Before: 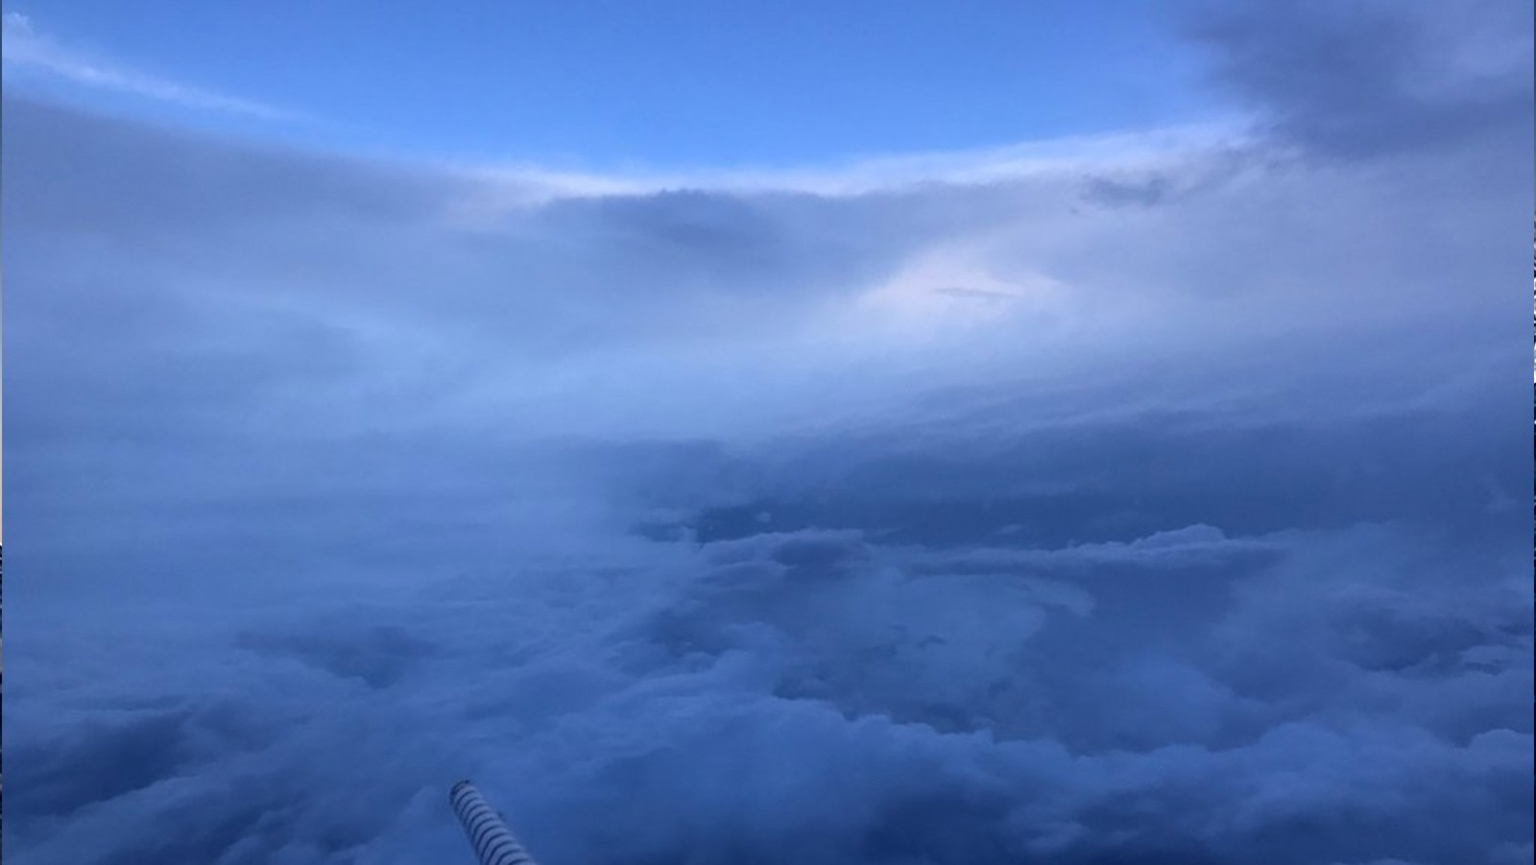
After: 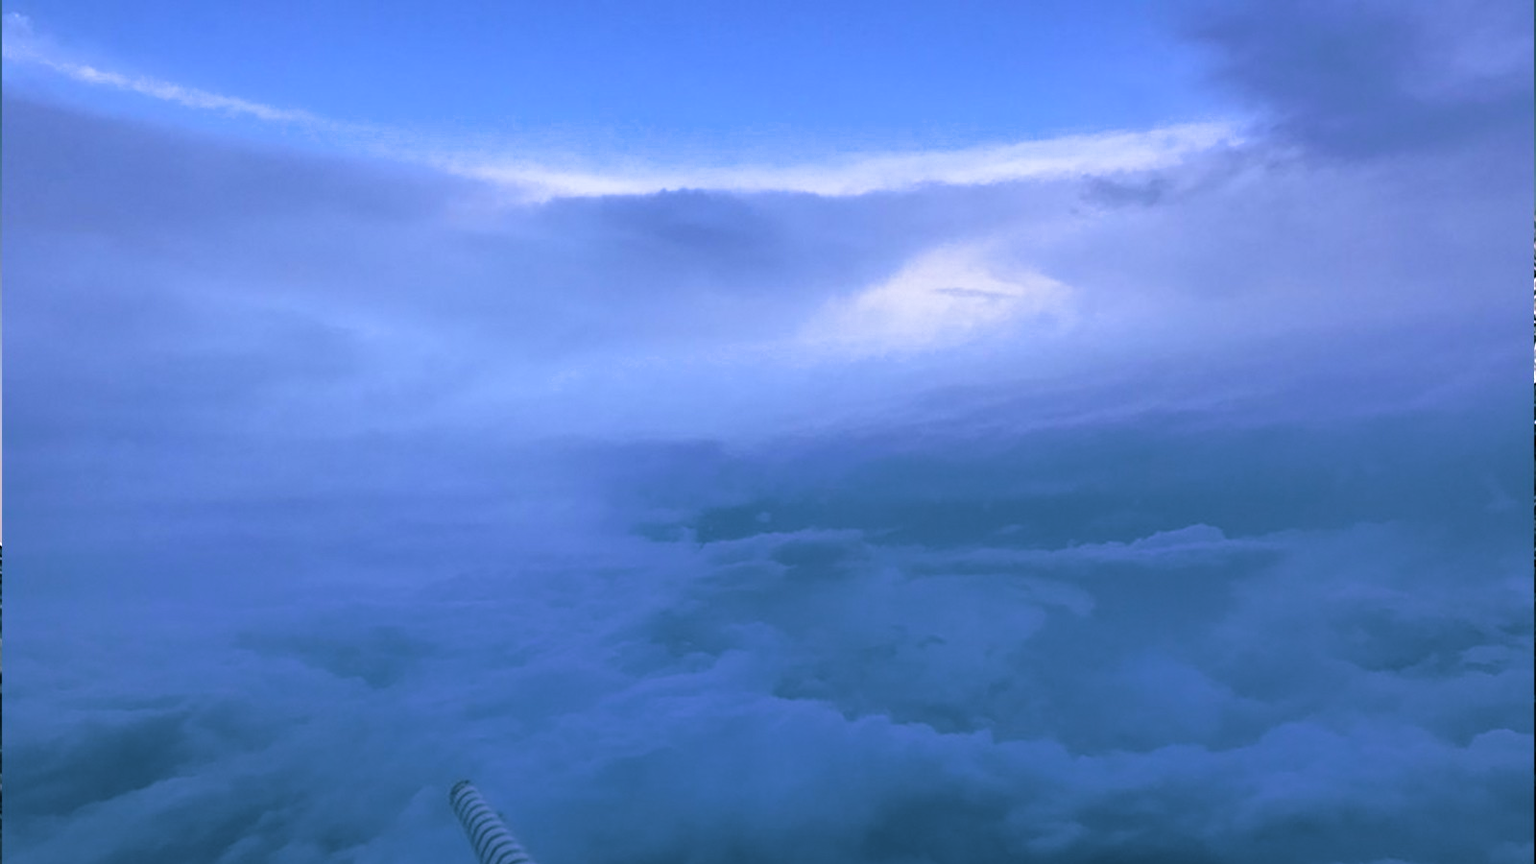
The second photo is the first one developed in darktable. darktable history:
split-toning: shadows › hue 205.2°, shadows › saturation 0.43, highlights › hue 54°, highlights › saturation 0.54
white balance: red 1.004, blue 1.096
